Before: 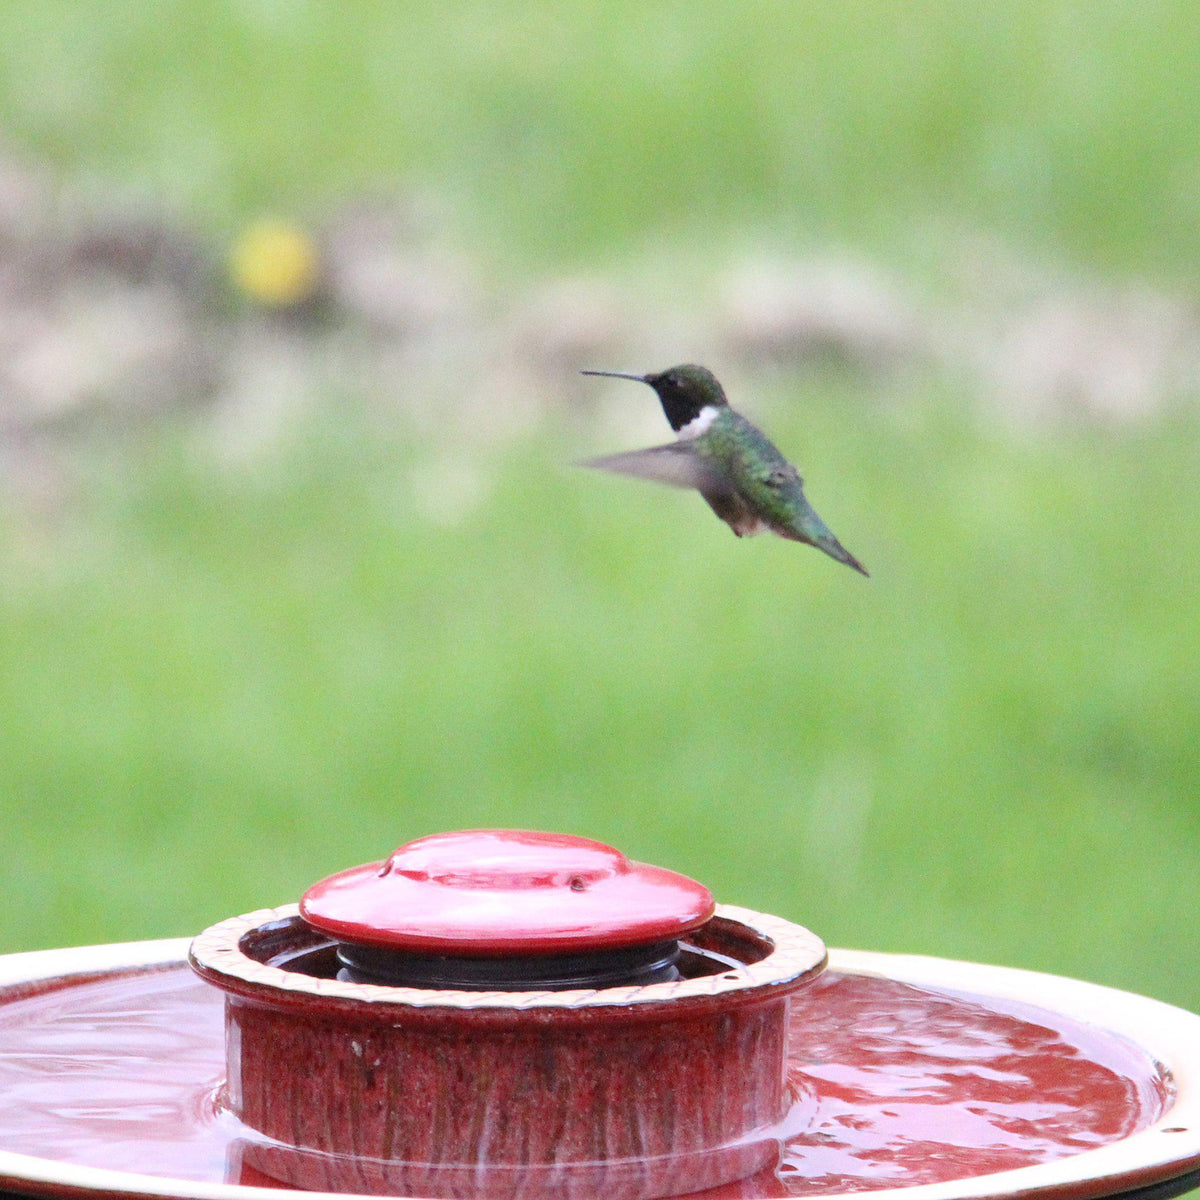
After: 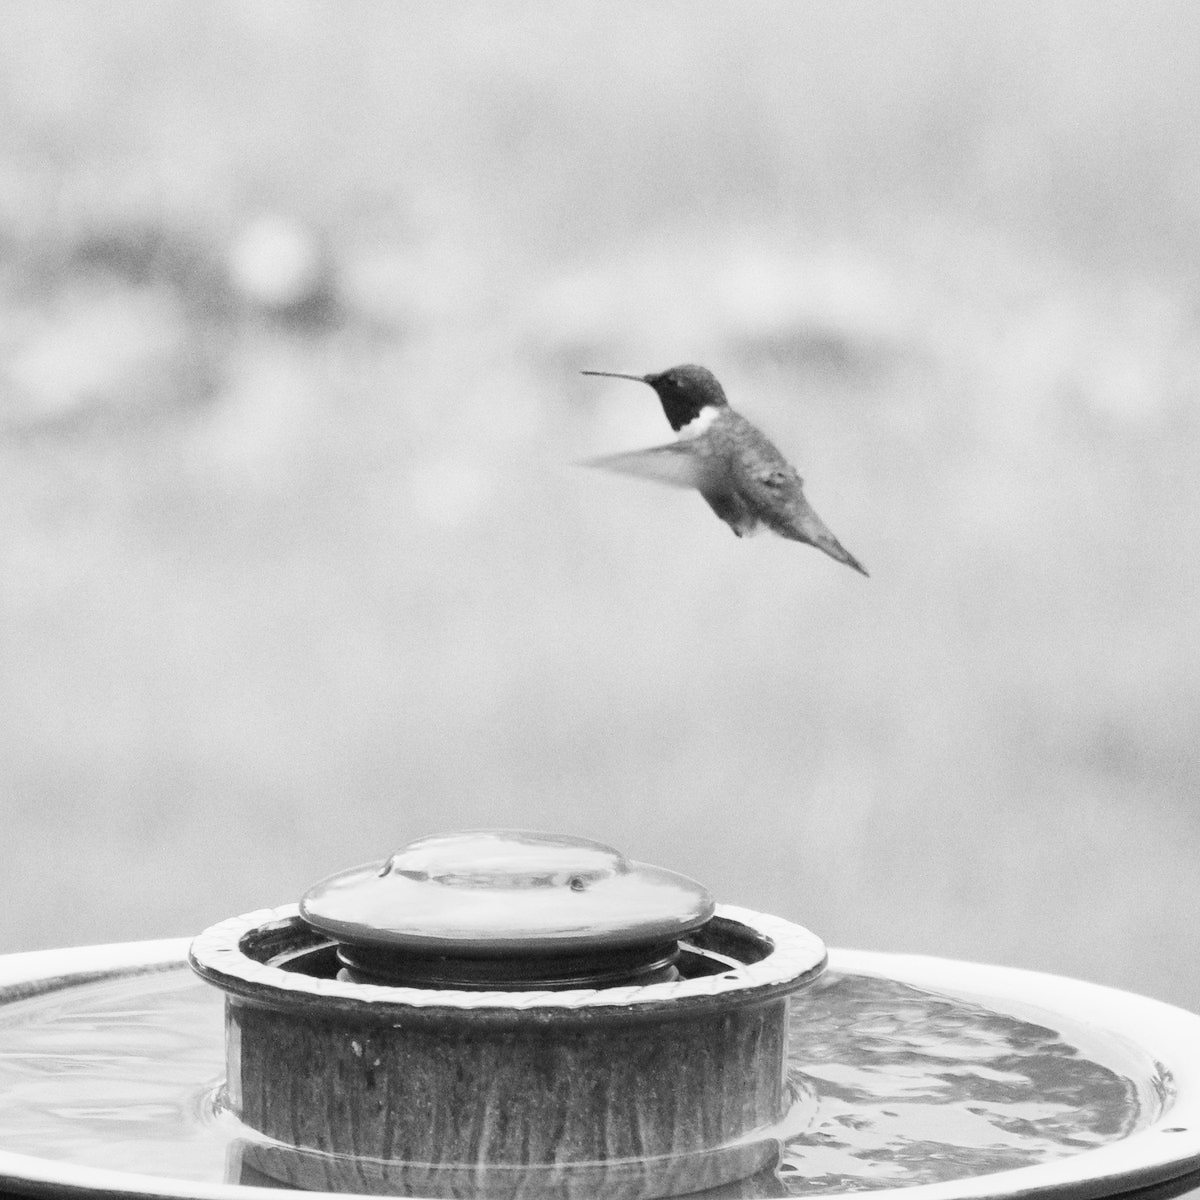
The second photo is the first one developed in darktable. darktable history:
contrast brightness saturation: contrast 0.2, brightness 0.16, saturation 0.22
monochrome: a -35.87, b 49.73, size 1.7
